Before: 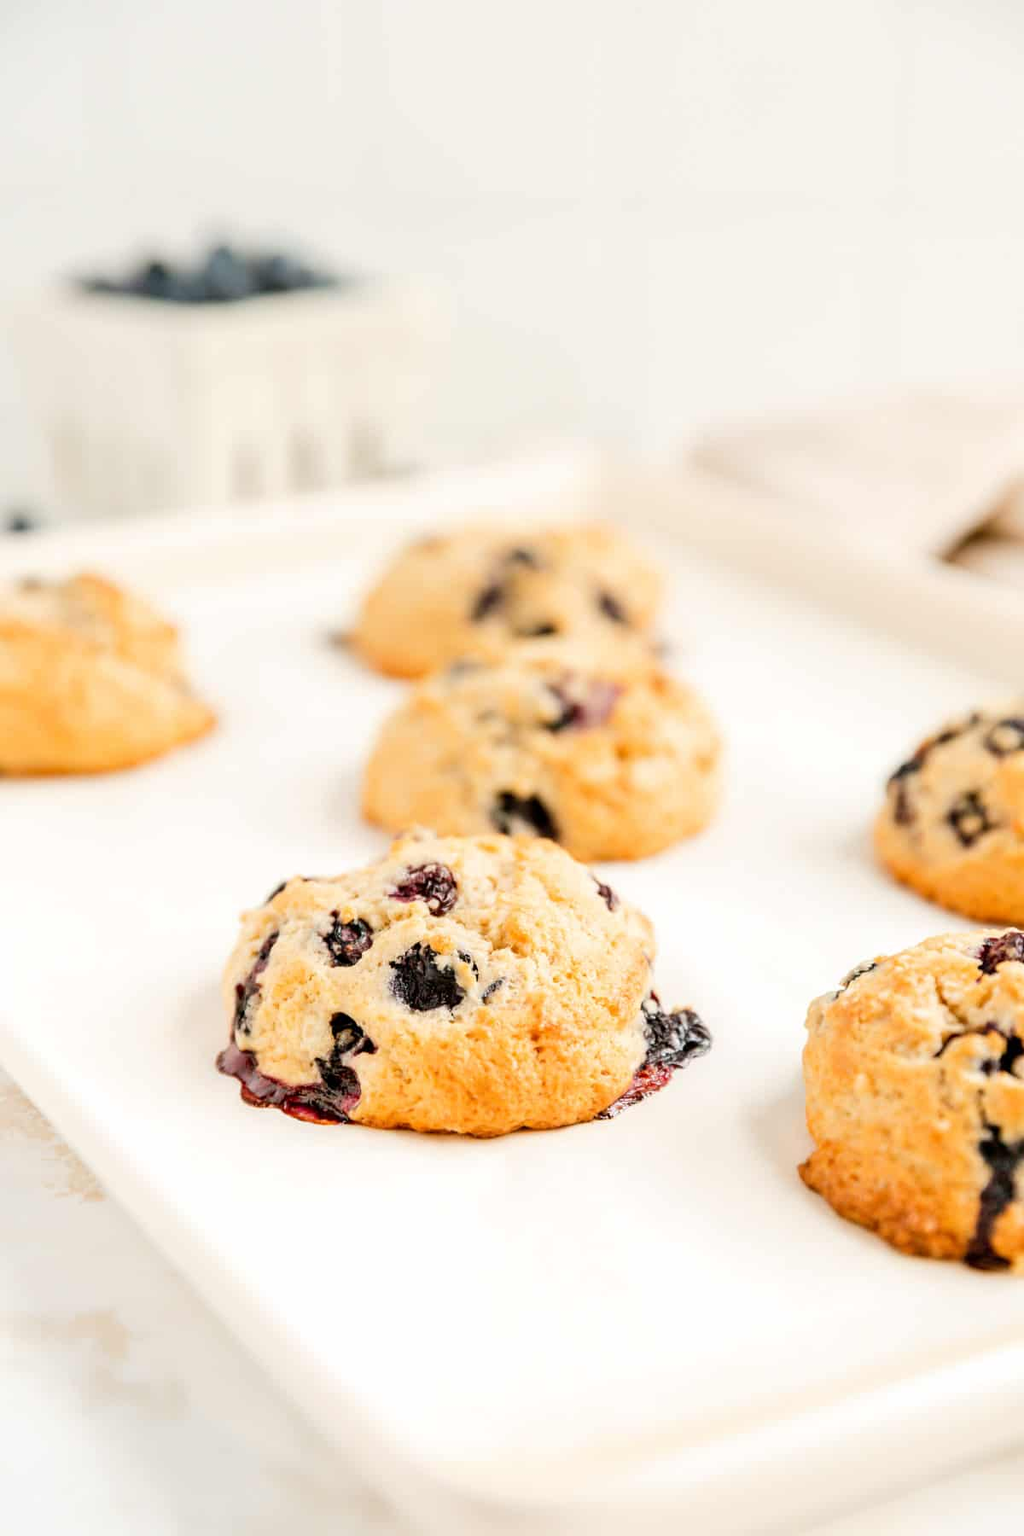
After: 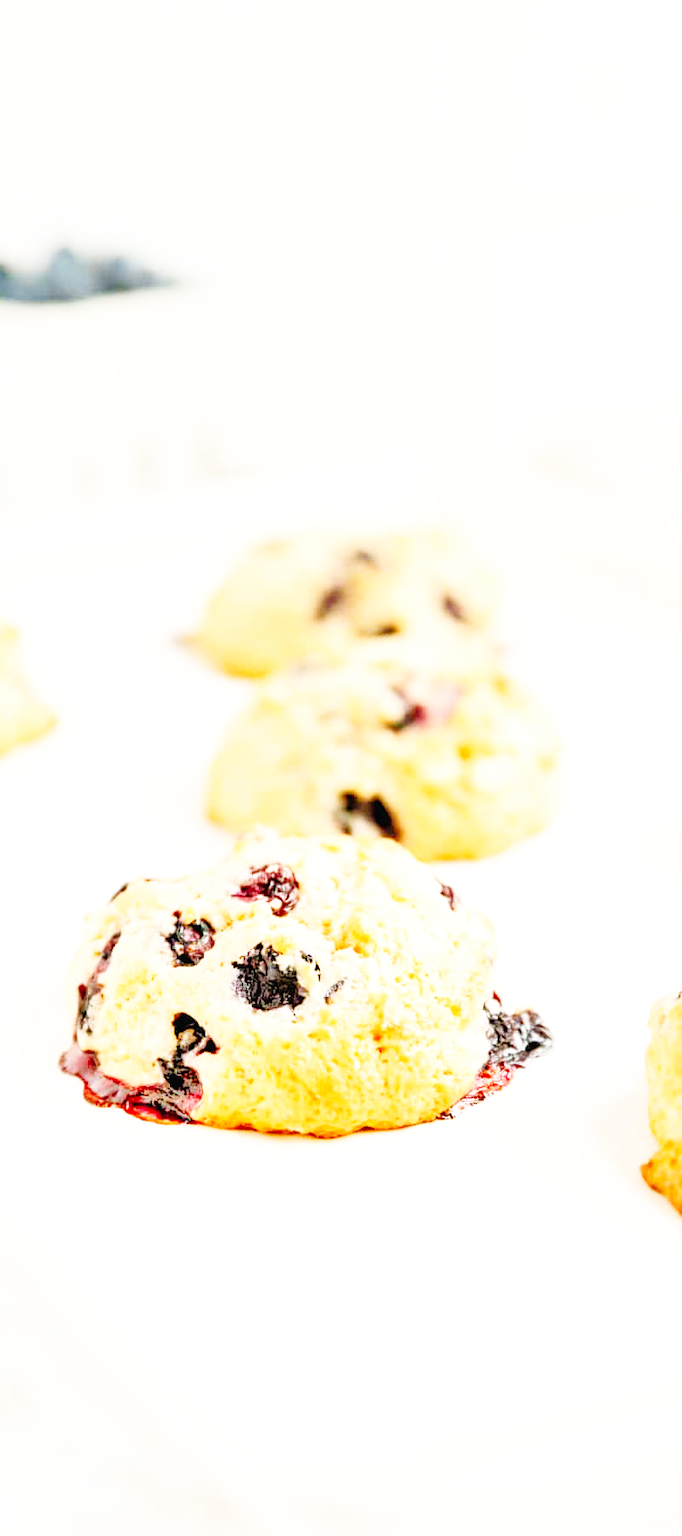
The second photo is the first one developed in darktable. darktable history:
base curve: curves: ch0 [(0, 0.003) (0.001, 0.002) (0.006, 0.004) (0.02, 0.022) (0.048, 0.086) (0.094, 0.234) (0.162, 0.431) (0.258, 0.629) (0.385, 0.8) (0.548, 0.918) (0.751, 0.988) (1, 1)], preserve colors none
crop and rotate: left 15.446%, right 17.836%
tone equalizer: -7 EV 0.15 EV, -6 EV 0.6 EV, -5 EV 1.15 EV, -4 EV 1.33 EV, -3 EV 1.15 EV, -2 EV 0.6 EV, -1 EV 0.15 EV, mask exposure compensation -0.5 EV
